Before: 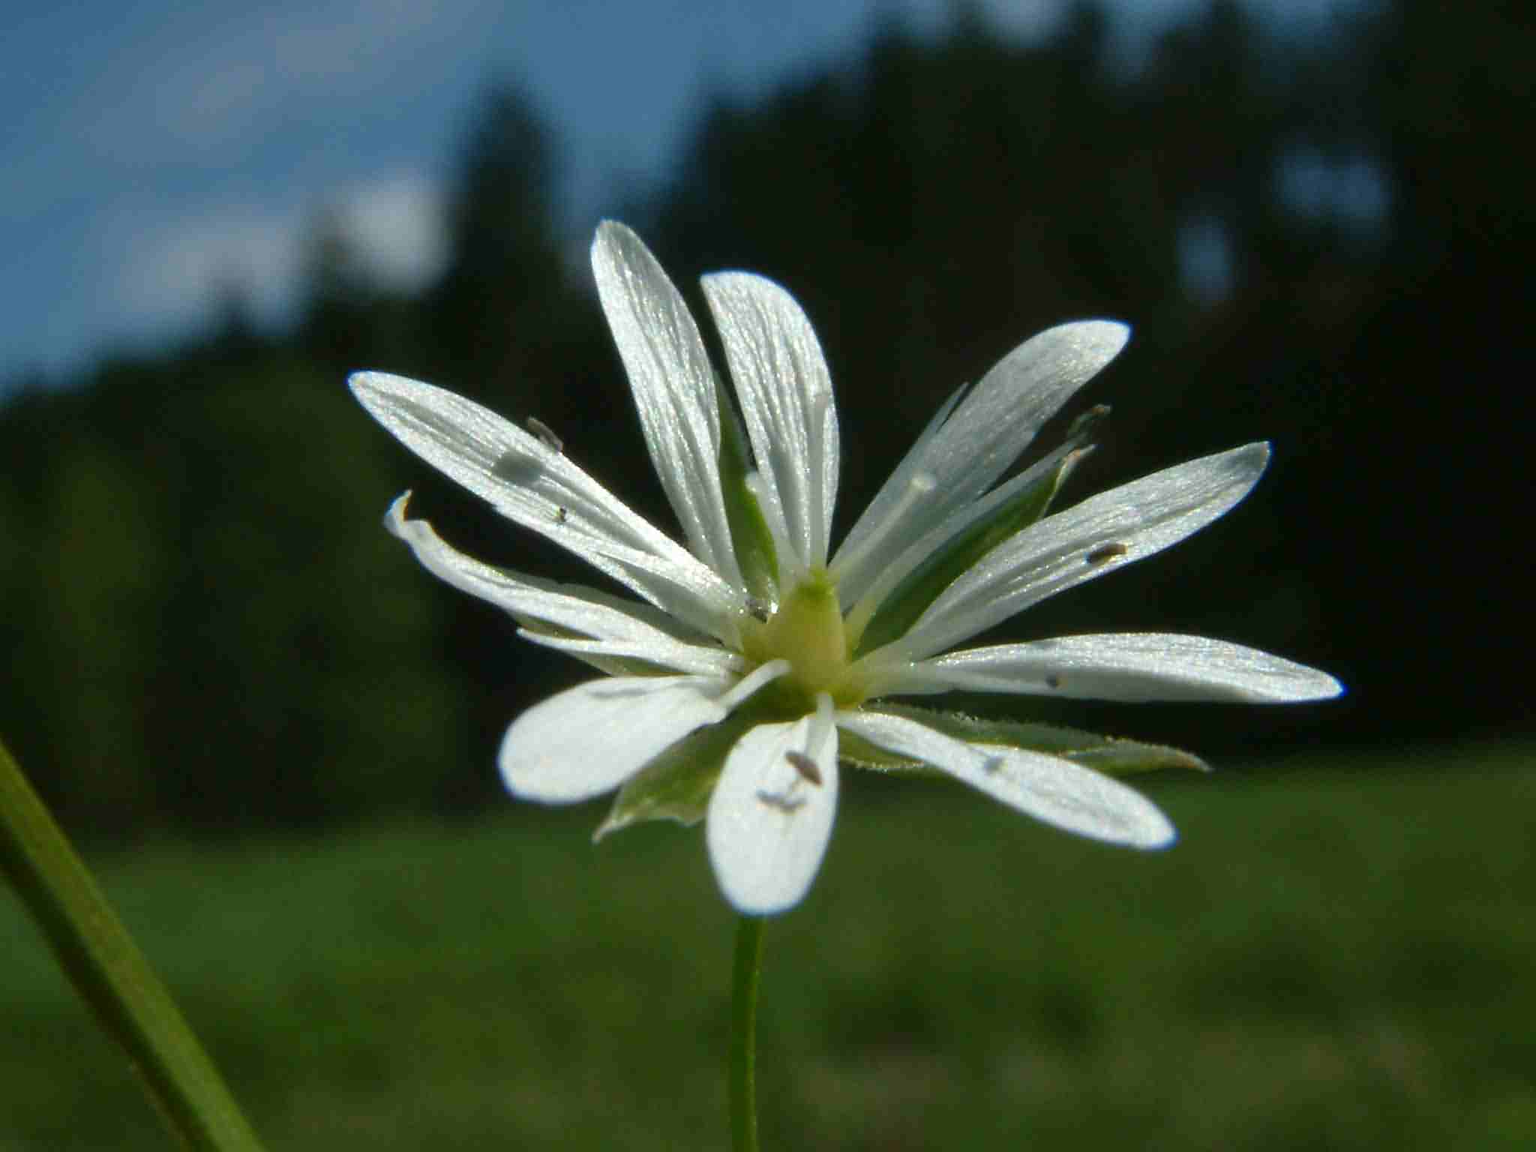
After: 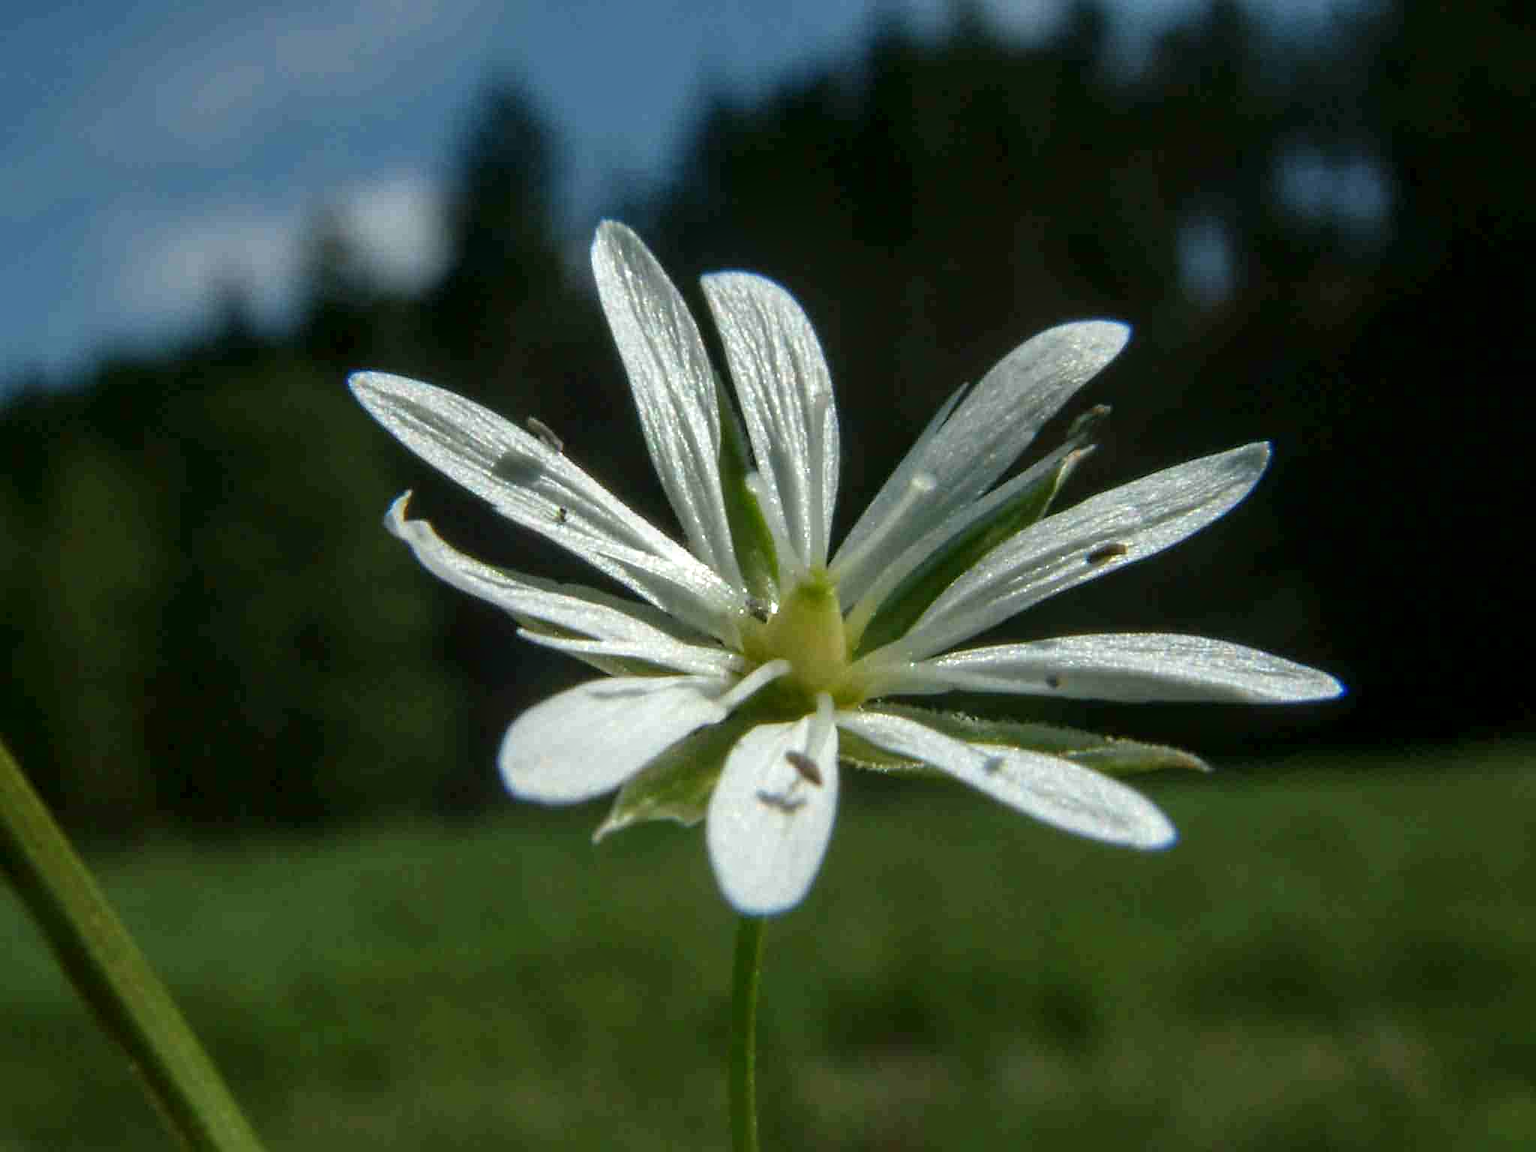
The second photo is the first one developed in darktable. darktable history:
exposure: compensate highlight preservation false
local contrast: highlights 35%, detail 135%
